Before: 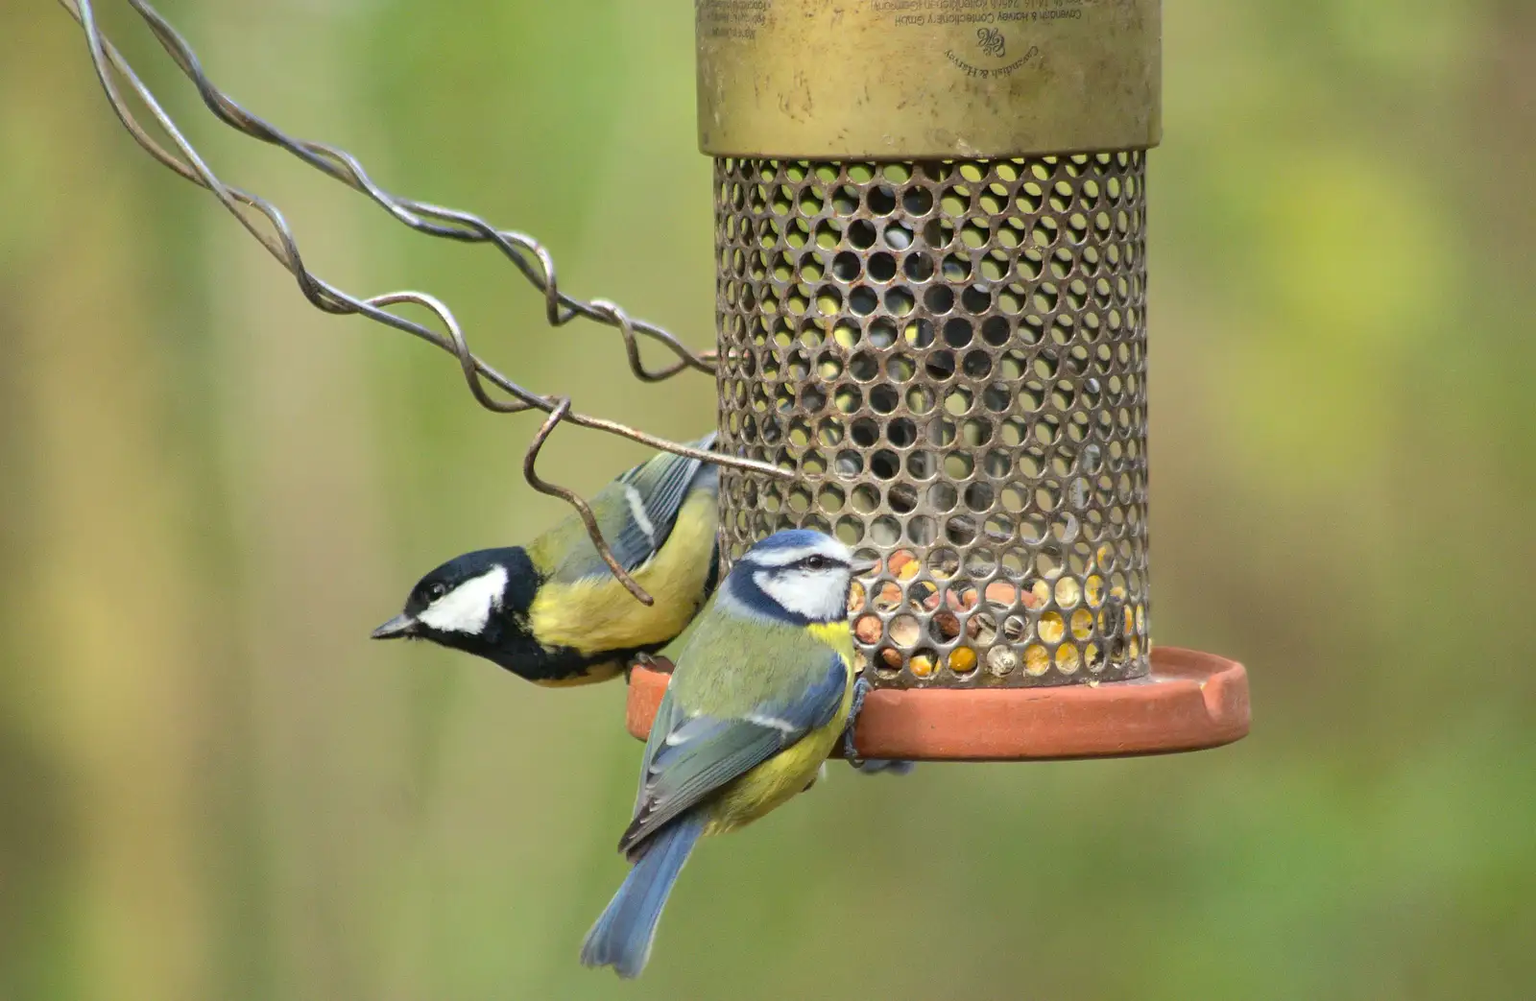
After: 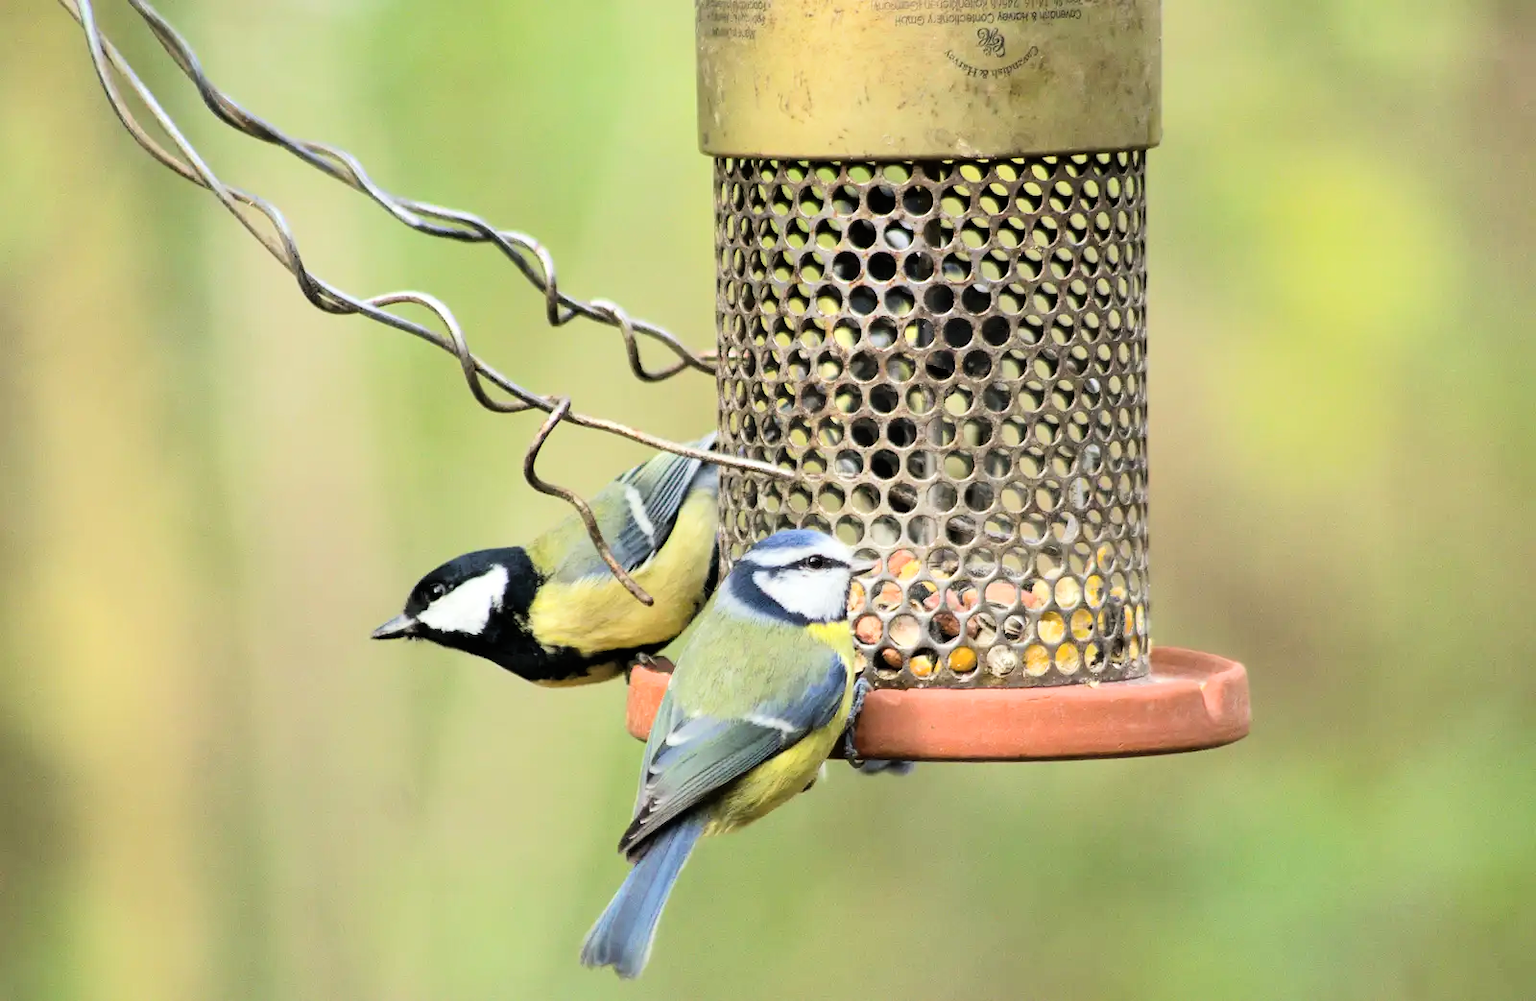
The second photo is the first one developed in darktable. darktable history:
filmic rgb: black relative exposure -7.98 EV, white relative exposure 4.05 EV, threshold 3.05 EV, hardness 4.11, contrast 1.378, enable highlight reconstruction true
shadows and highlights: shadows -11.91, white point adjustment 4.19, highlights 27.4
exposure: exposure 0.424 EV, compensate highlight preservation false
